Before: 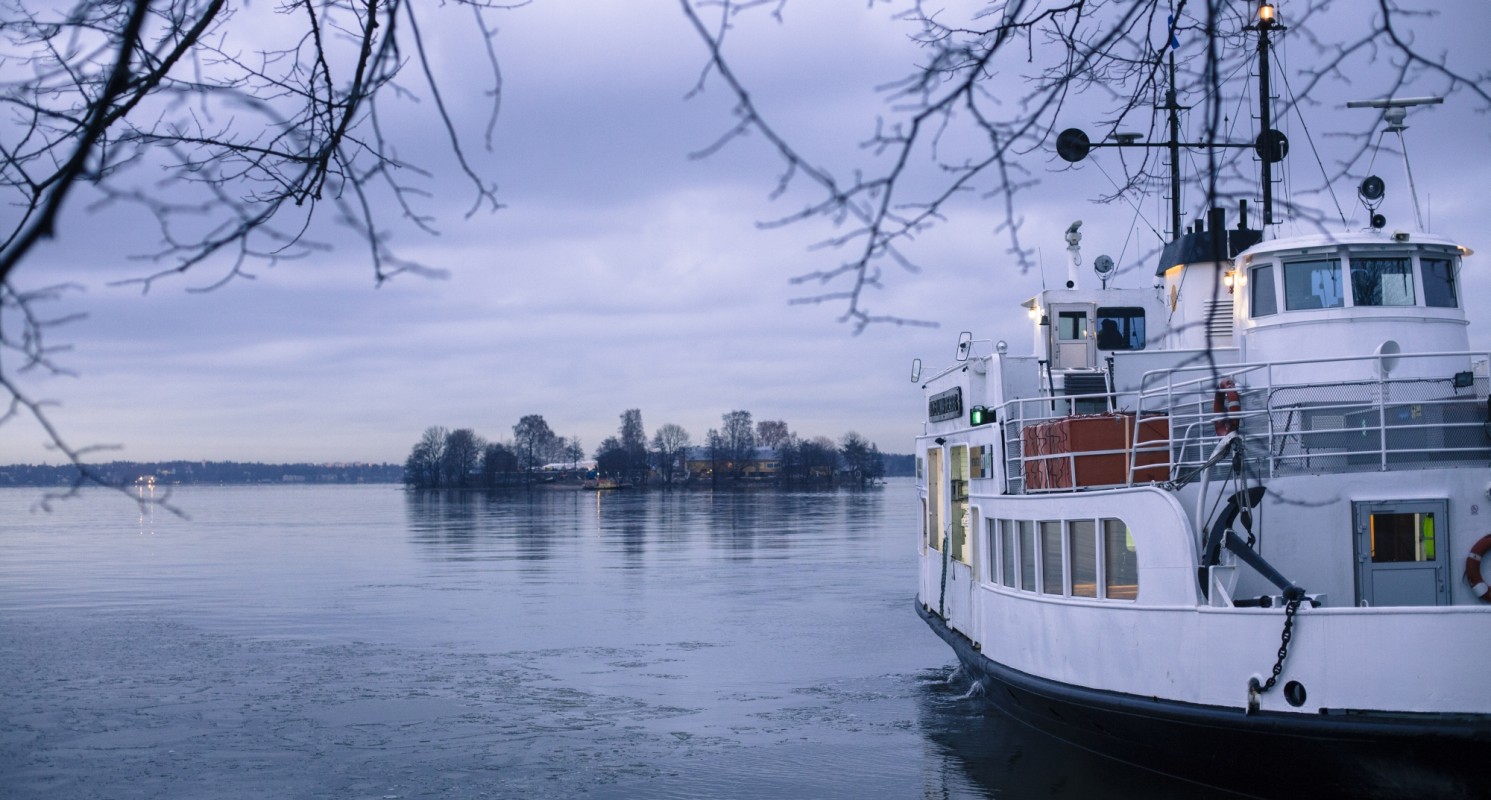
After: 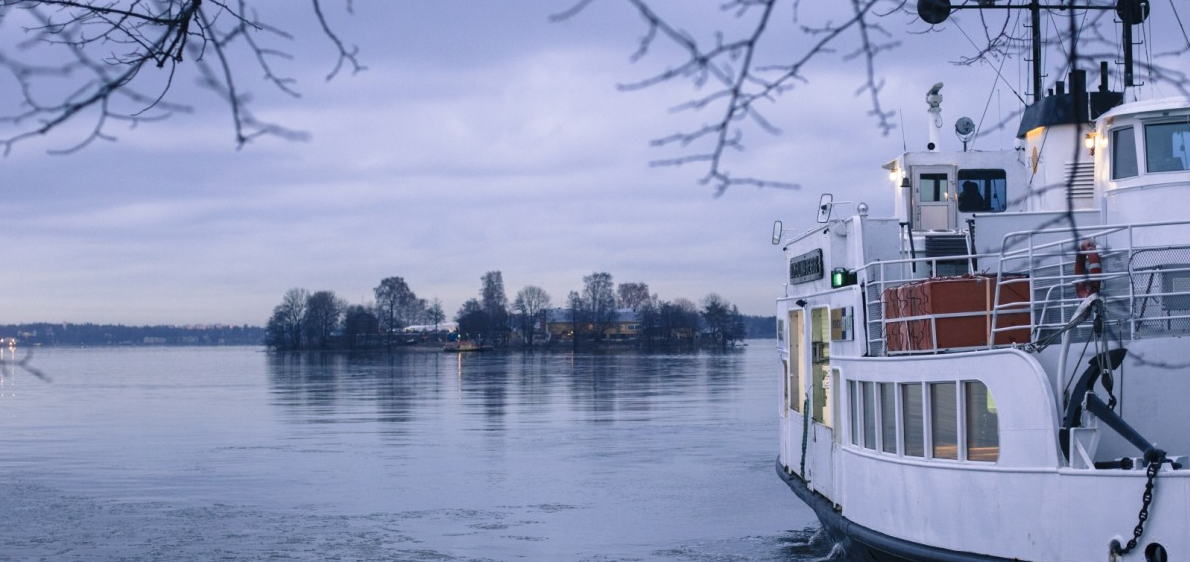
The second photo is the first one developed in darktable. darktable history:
crop: left 9.369%, top 17.312%, right 10.788%, bottom 12.402%
